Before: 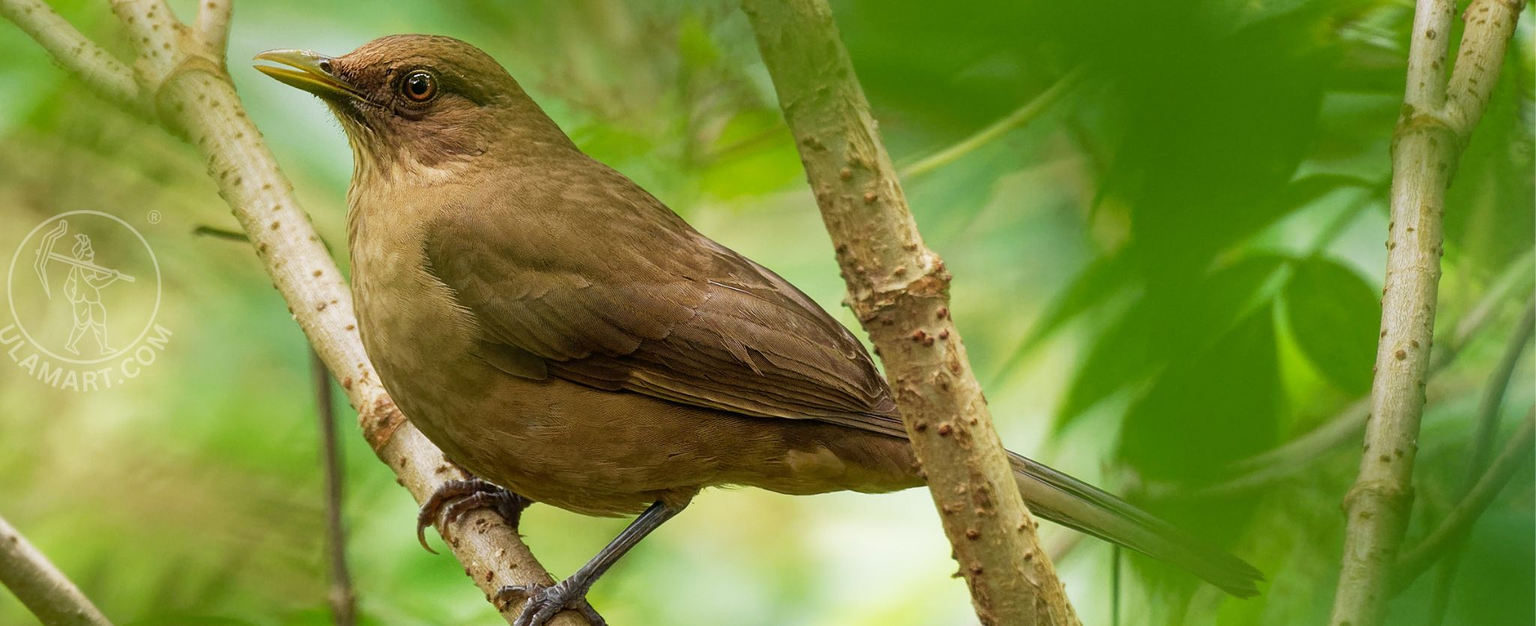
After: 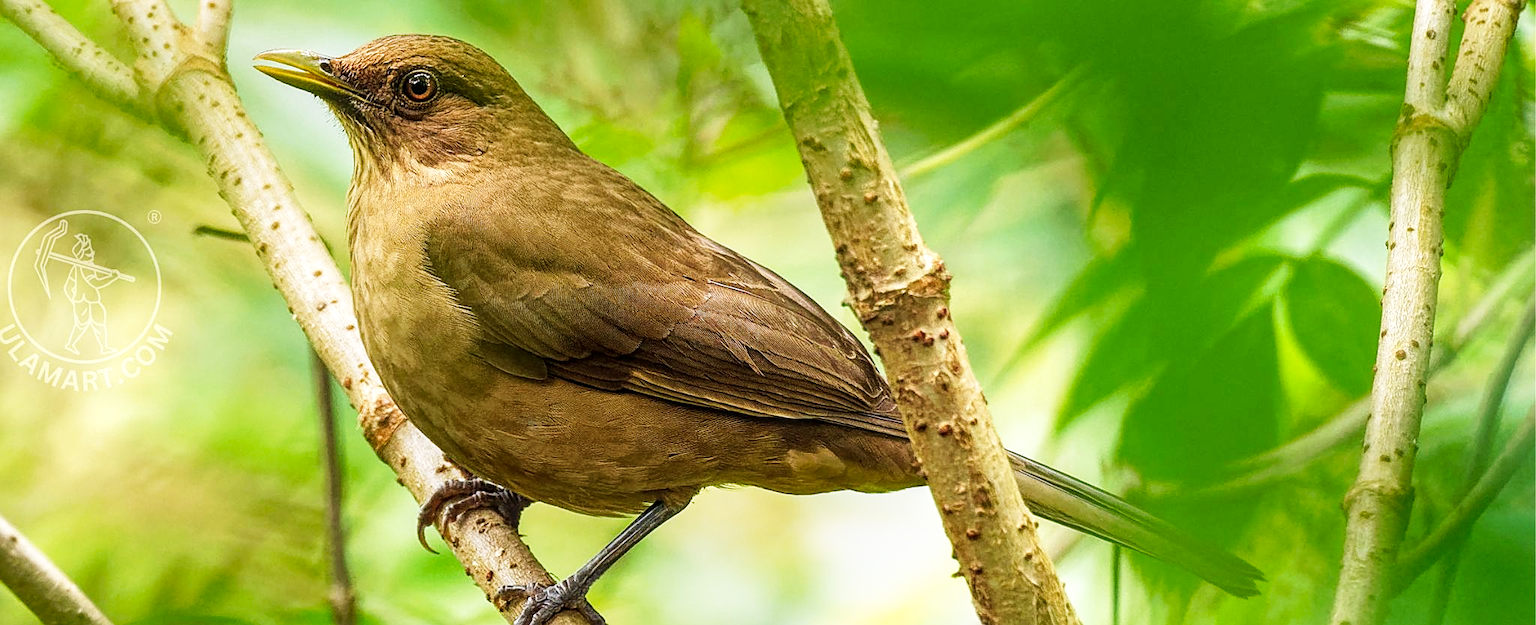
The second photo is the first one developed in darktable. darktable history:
local contrast: on, module defaults
sharpen: on, module defaults
tone curve: curves: ch0 [(0, 0) (0.003, 0.011) (0.011, 0.02) (0.025, 0.032) (0.044, 0.046) (0.069, 0.071) (0.1, 0.107) (0.136, 0.144) (0.177, 0.189) (0.224, 0.244) (0.277, 0.309) (0.335, 0.398) (0.399, 0.477) (0.468, 0.583) (0.543, 0.675) (0.623, 0.772) (0.709, 0.855) (0.801, 0.926) (0.898, 0.979) (1, 1)], preserve colors none
